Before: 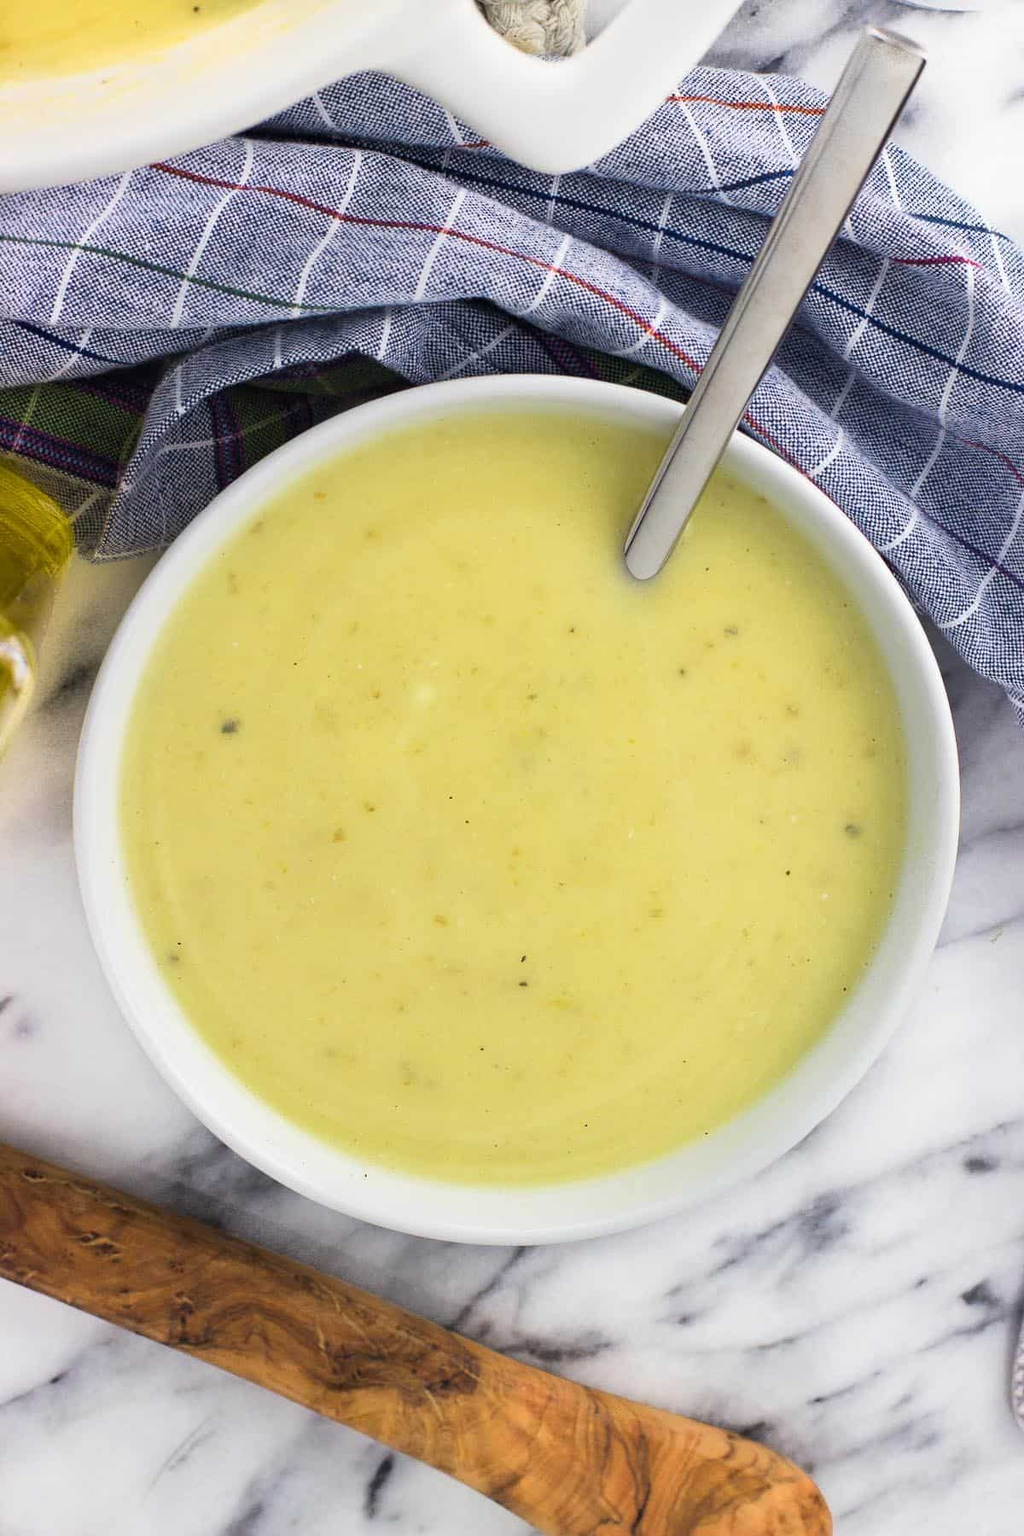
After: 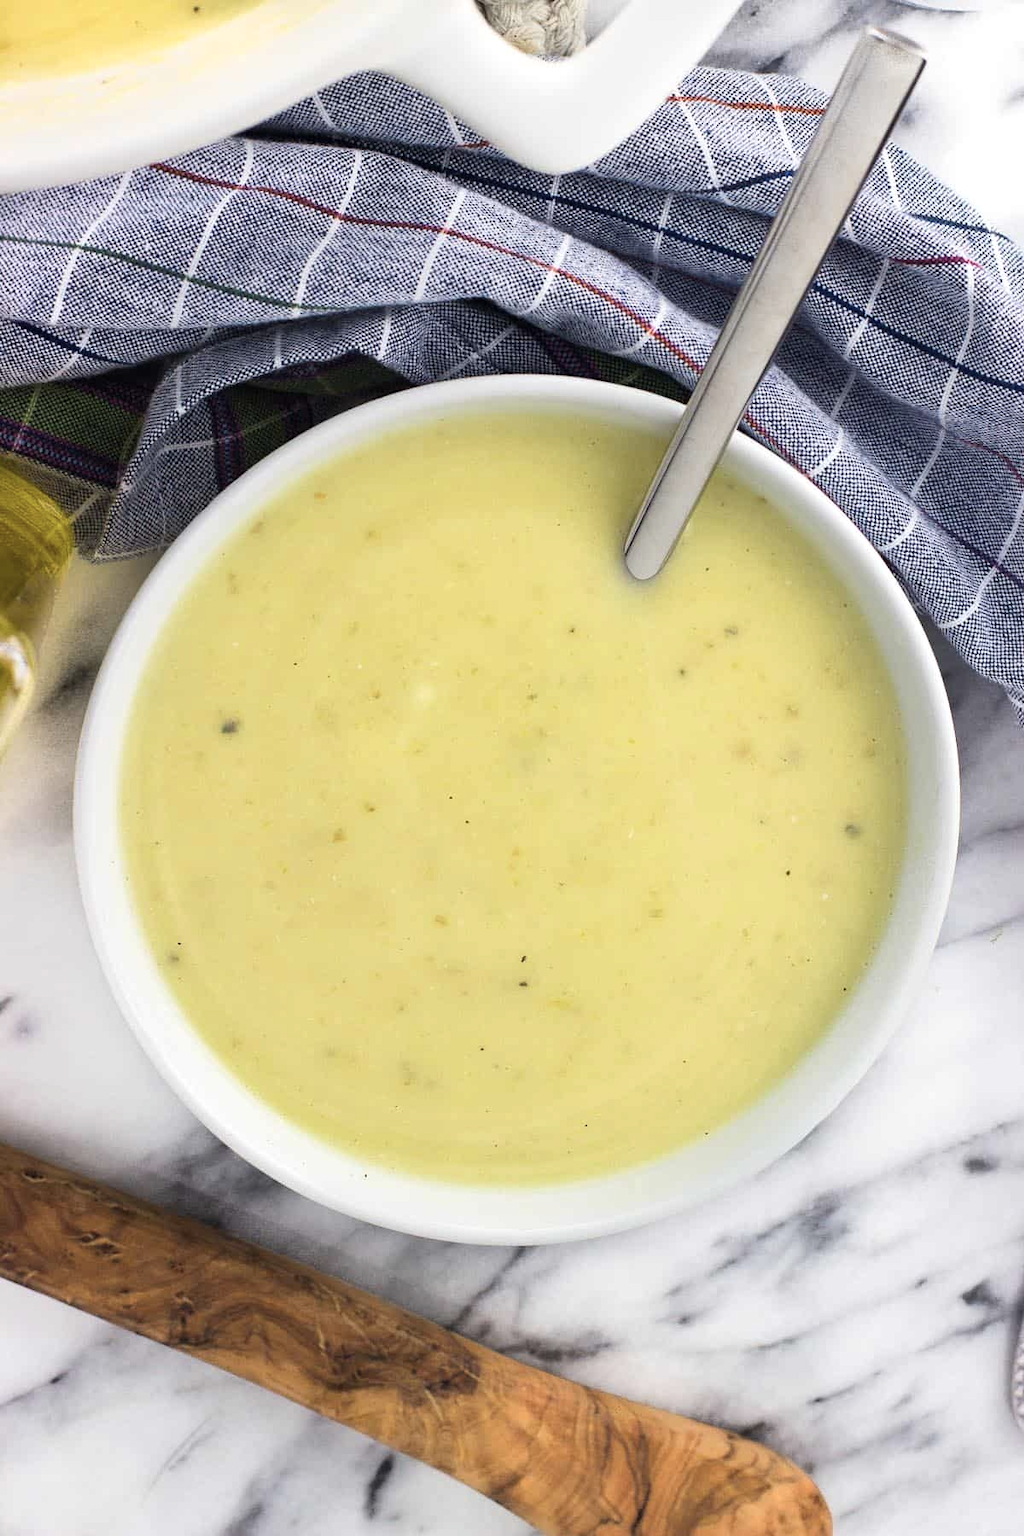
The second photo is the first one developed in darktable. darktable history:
contrast brightness saturation: saturation -0.17
color balance rgb: shadows lift › luminance -10%, highlights gain › luminance 10%, saturation formula JzAzBz (2021)
